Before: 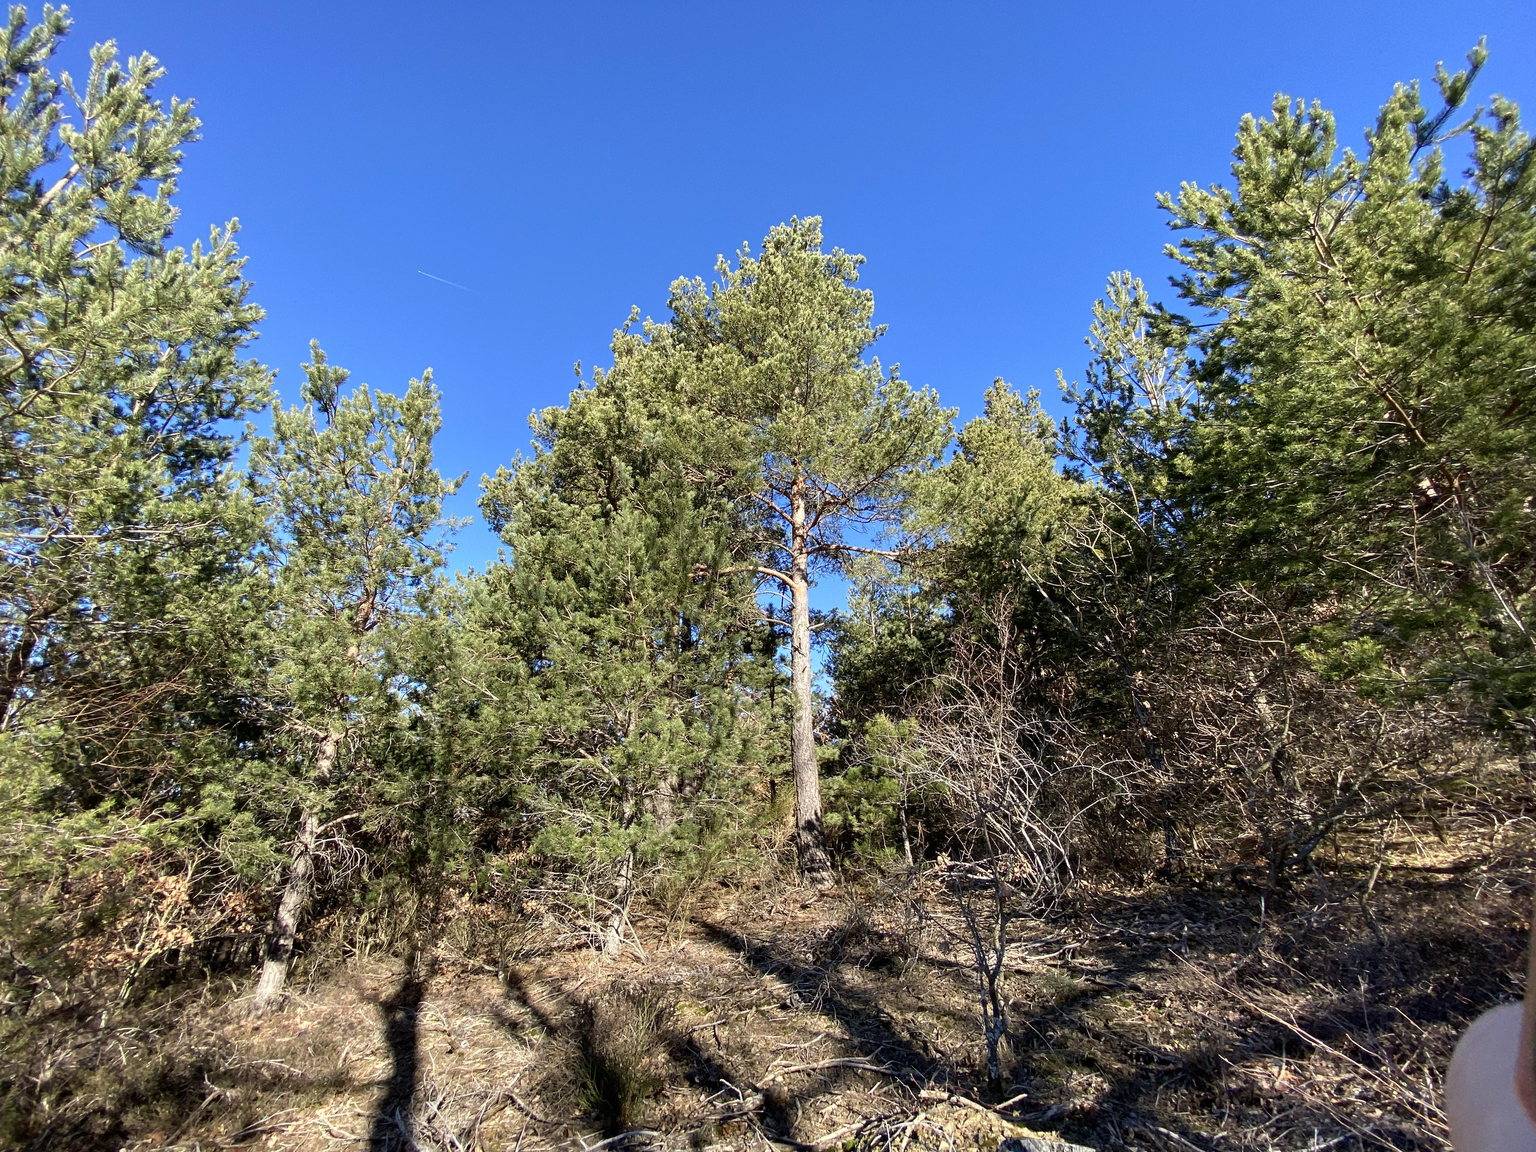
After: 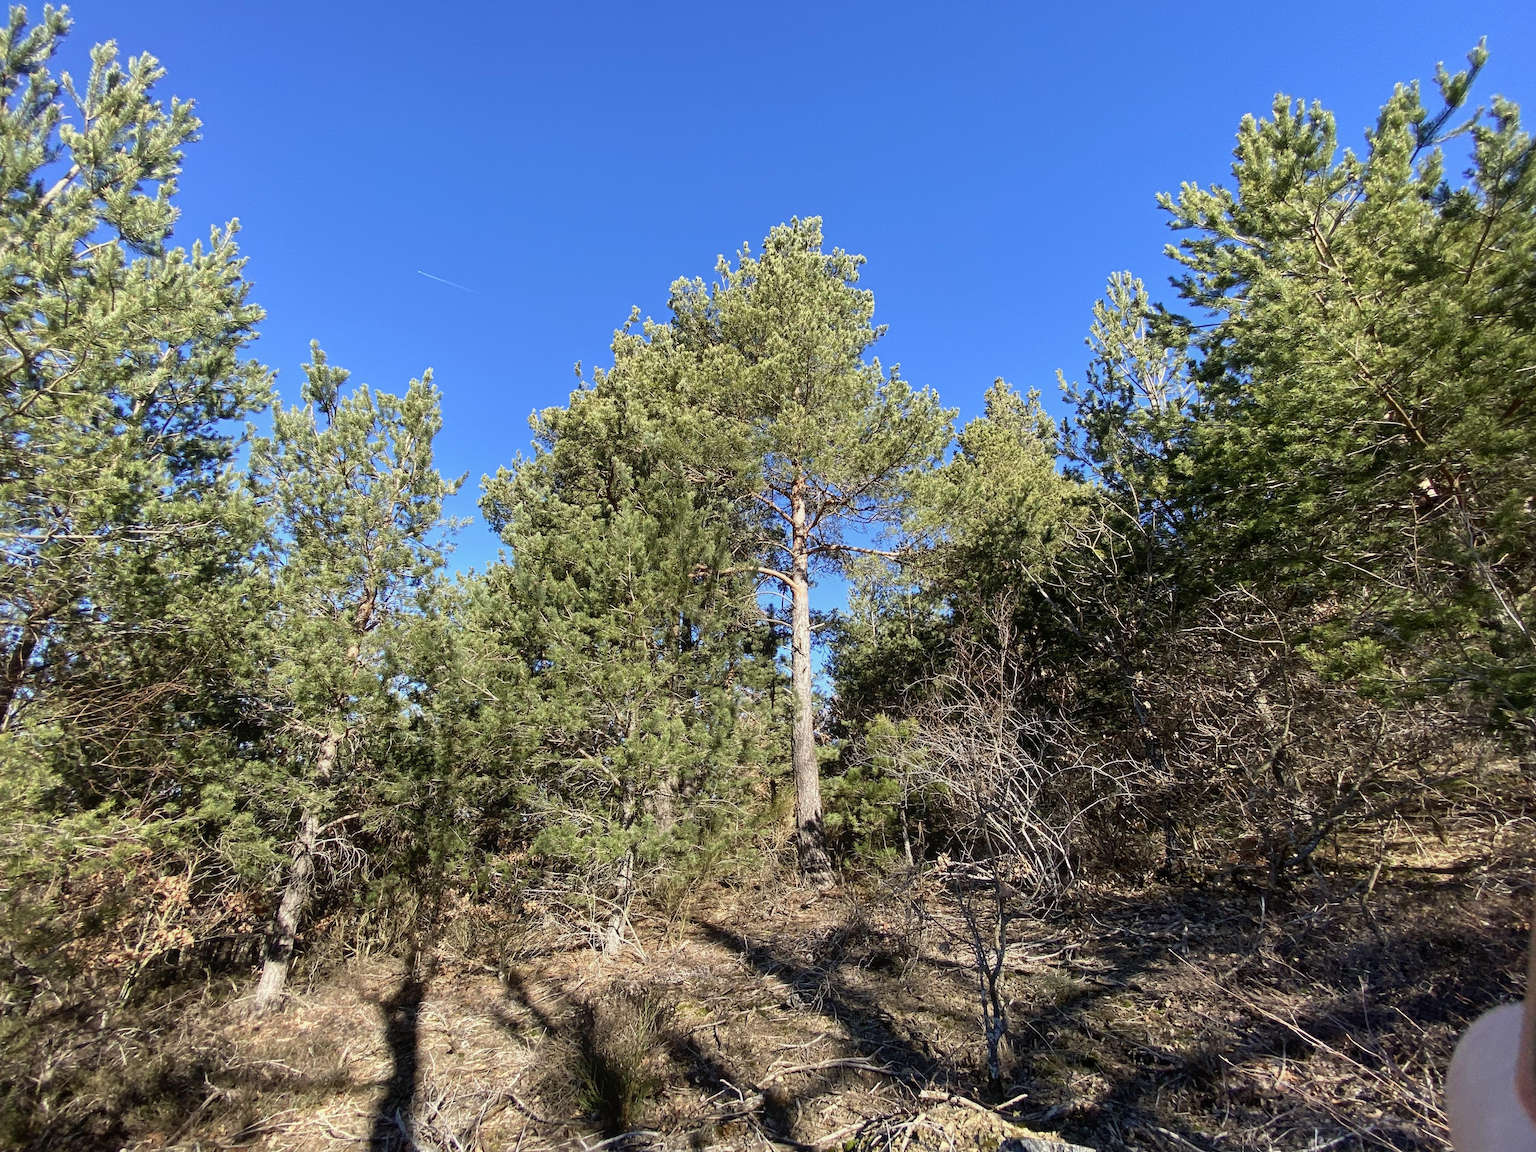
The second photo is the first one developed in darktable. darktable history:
contrast equalizer: octaves 7, y [[0.6 ×6], [0.55 ×6], [0 ×6], [0 ×6], [0 ×6]], mix -0.3
local contrast: mode bilateral grid, contrast 20, coarseness 50, detail 120%, midtone range 0.2
